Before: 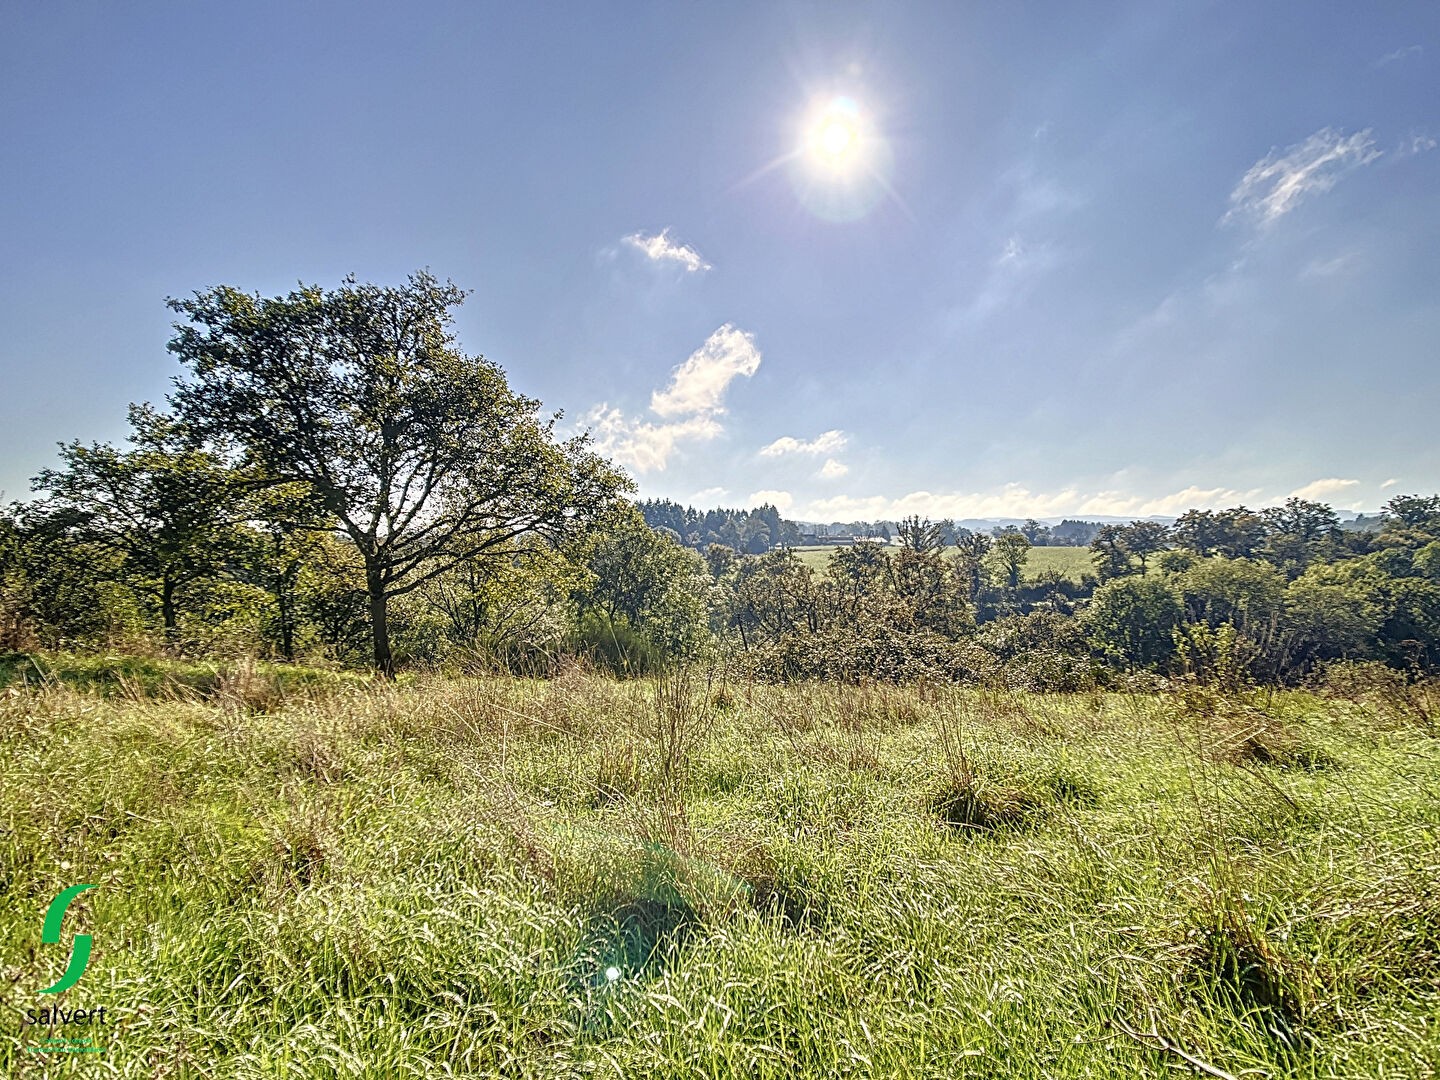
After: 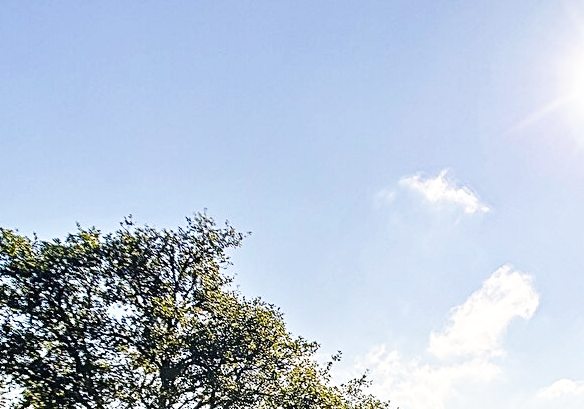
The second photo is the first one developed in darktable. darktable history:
base curve: curves: ch0 [(0, 0) (0.036, 0.037) (0.121, 0.228) (0.46, 0.76) (0.859, 0.983) (1, 1)], preserve colors none
crop: left 15.452%, top 5.459%, right 43.956%, bottom 56.62%
